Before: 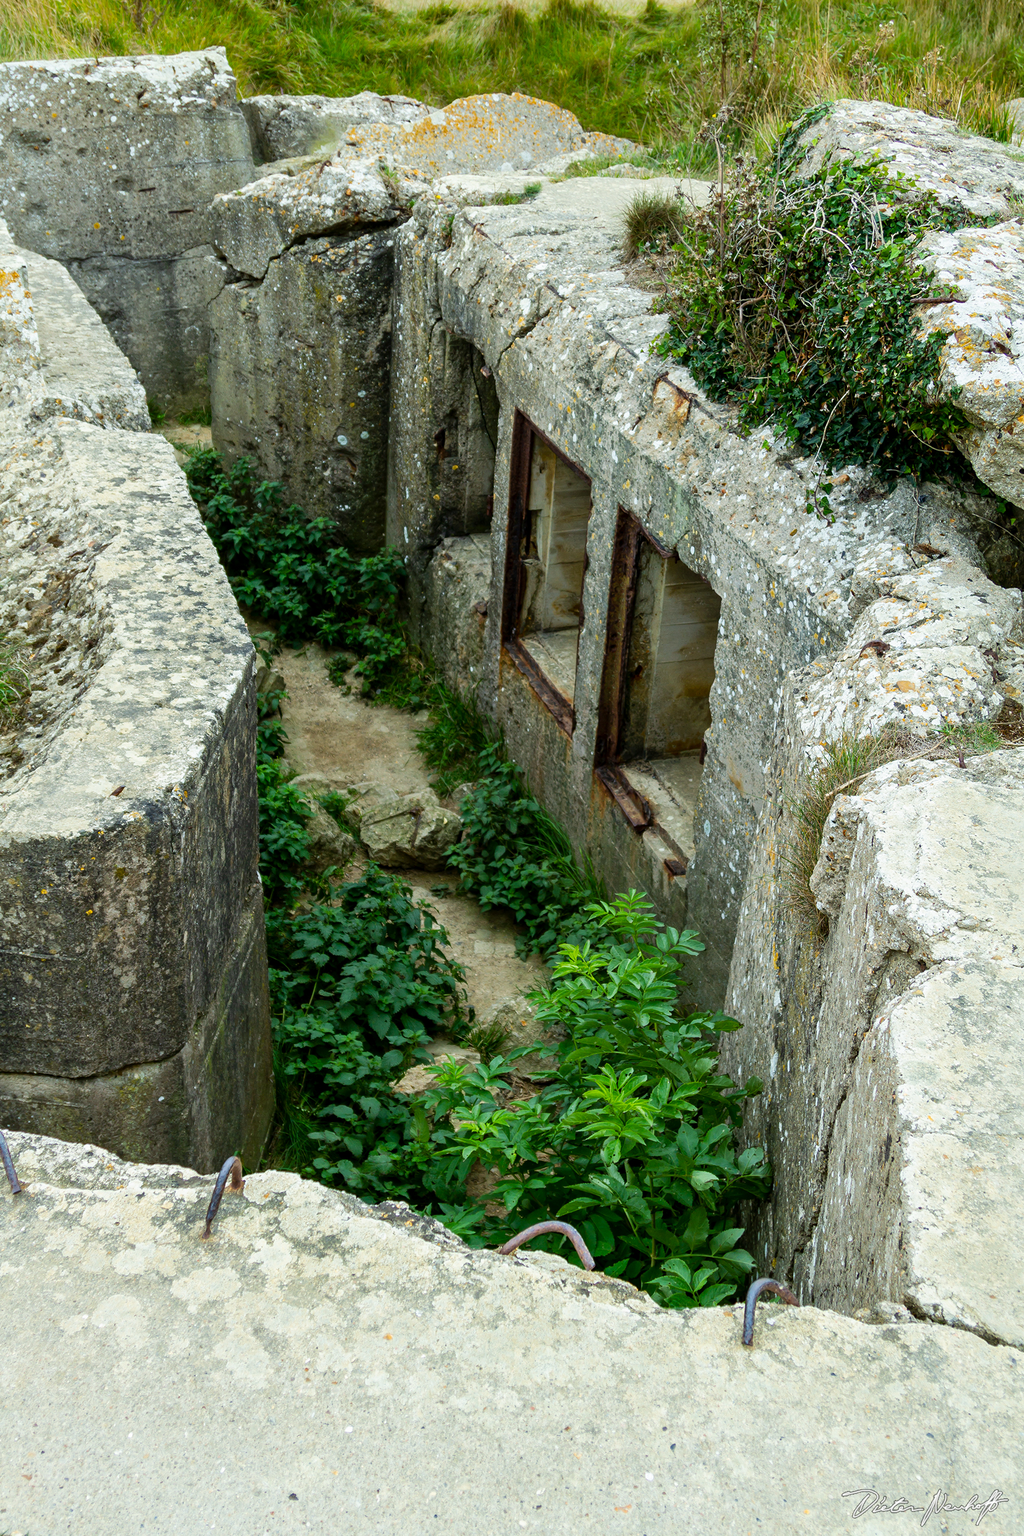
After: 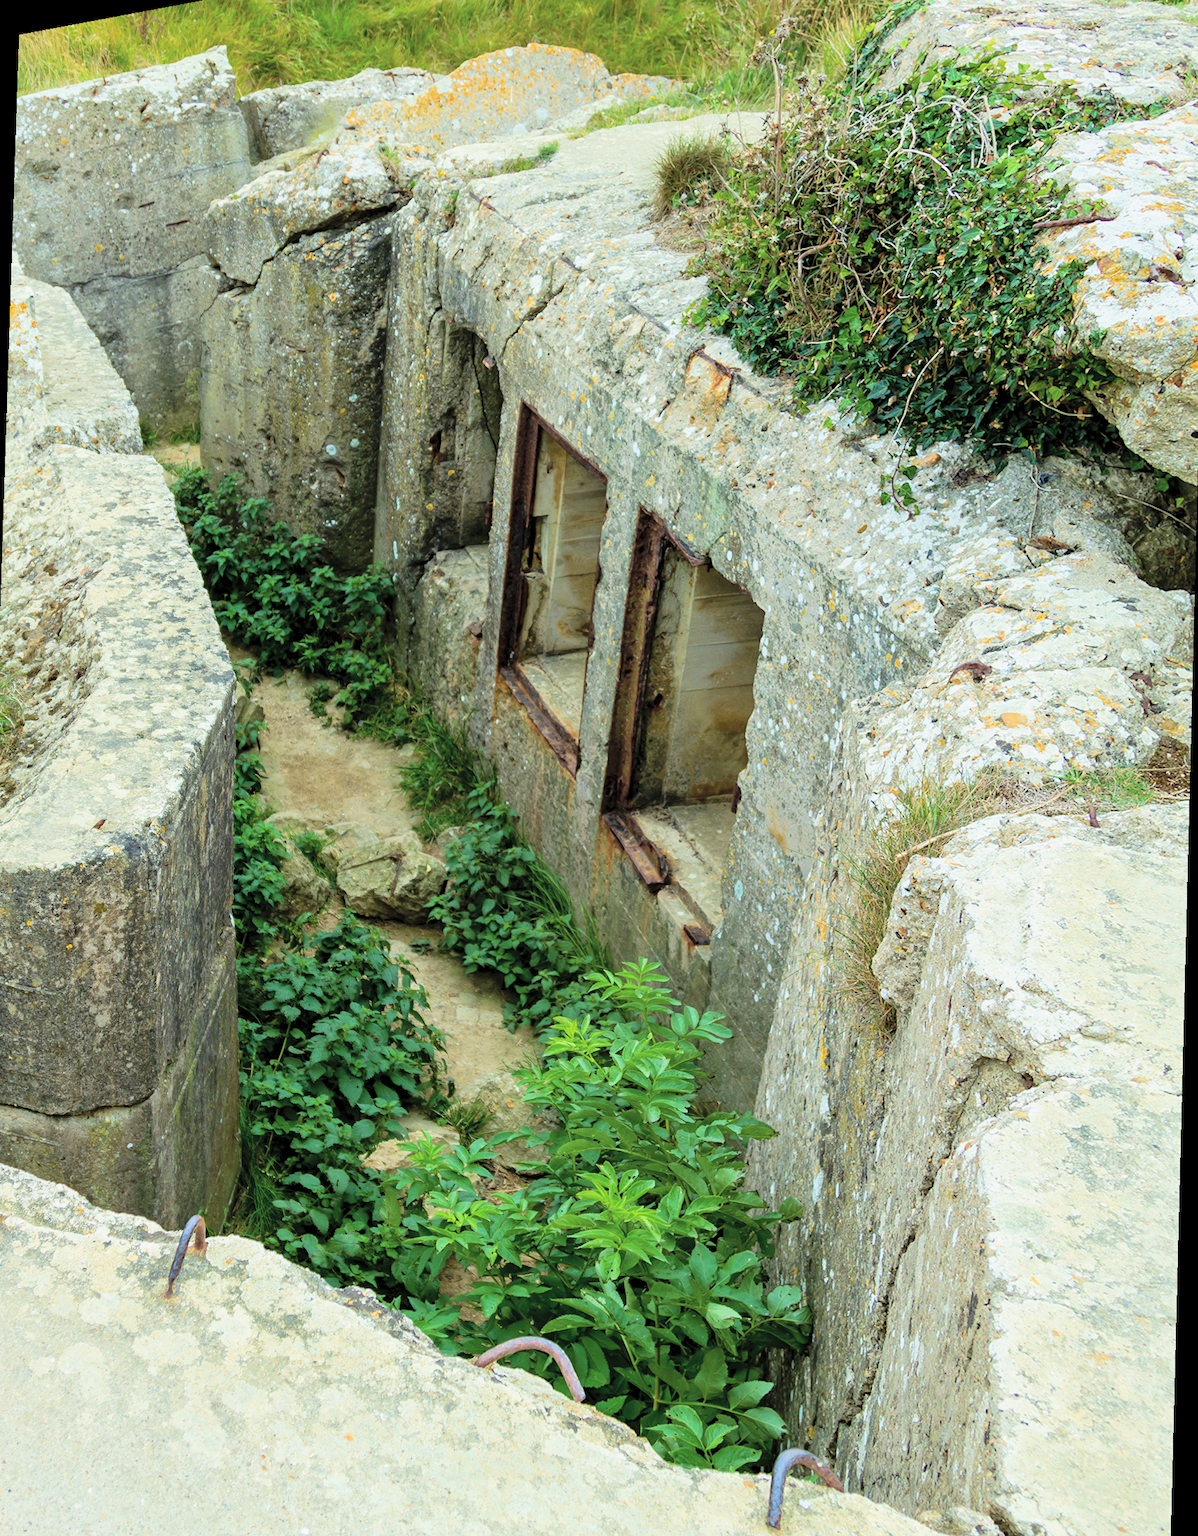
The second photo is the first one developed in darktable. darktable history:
global tonemap: drago (0.7, 100)
rotate and perspective: rotation 1.69°, lens shift (vertical) -0.023, lens shift (horizontal) -0.291, crop left 0.025, crop right 0.988, crop top 0.092, crop bottom 0.842
velvia: on, module defaults
